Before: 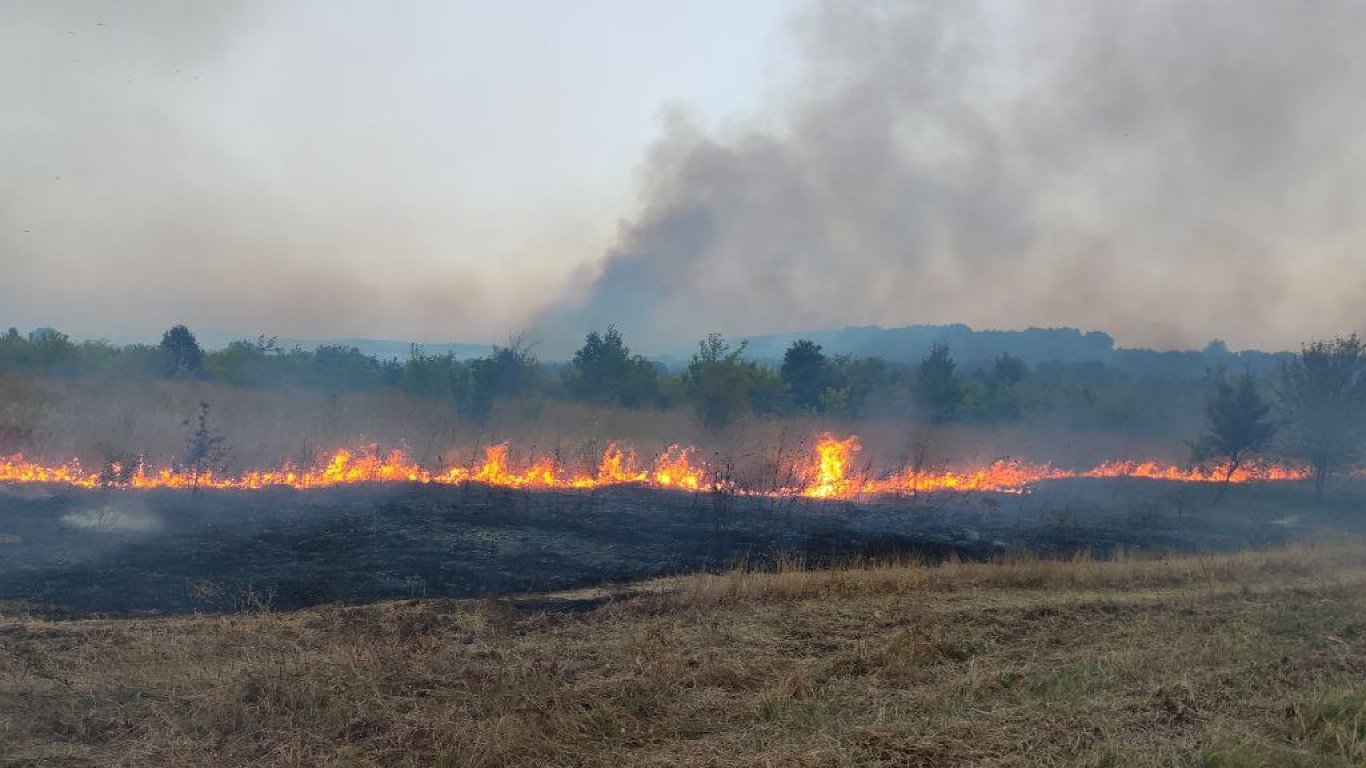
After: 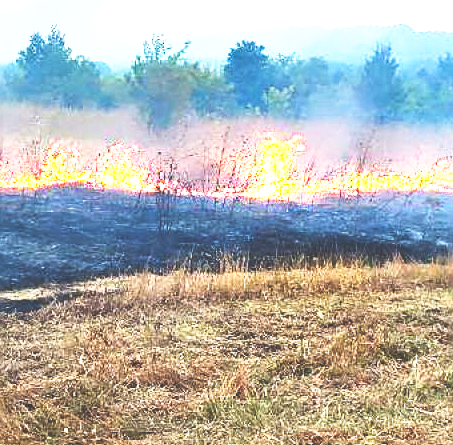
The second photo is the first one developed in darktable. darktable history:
exposure: black level correction 0, exposure 1.879 EV, compensate highlight preservation false
color correction: highlights b* -0.048, saturation 1.13
sharpen: on, module defaults
crop: left 40.785%, top 39.138%, right 25.982%, bottom 2.836%
base curve: curves: ch0 [(0, 0.036) (0.007, 0.037) (0.604, 0.887) (1, 1)], preserve colors none
